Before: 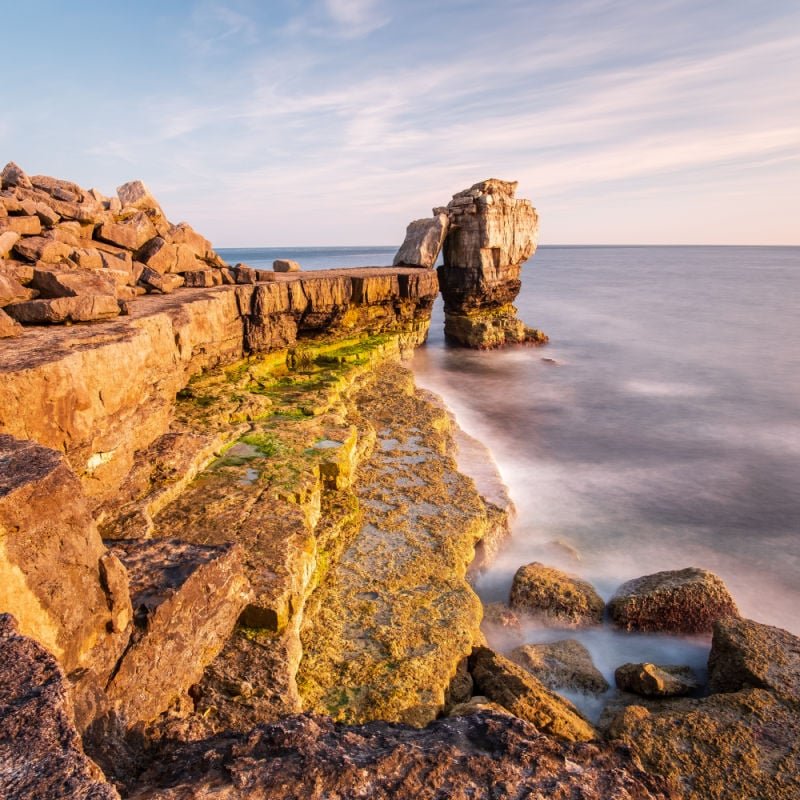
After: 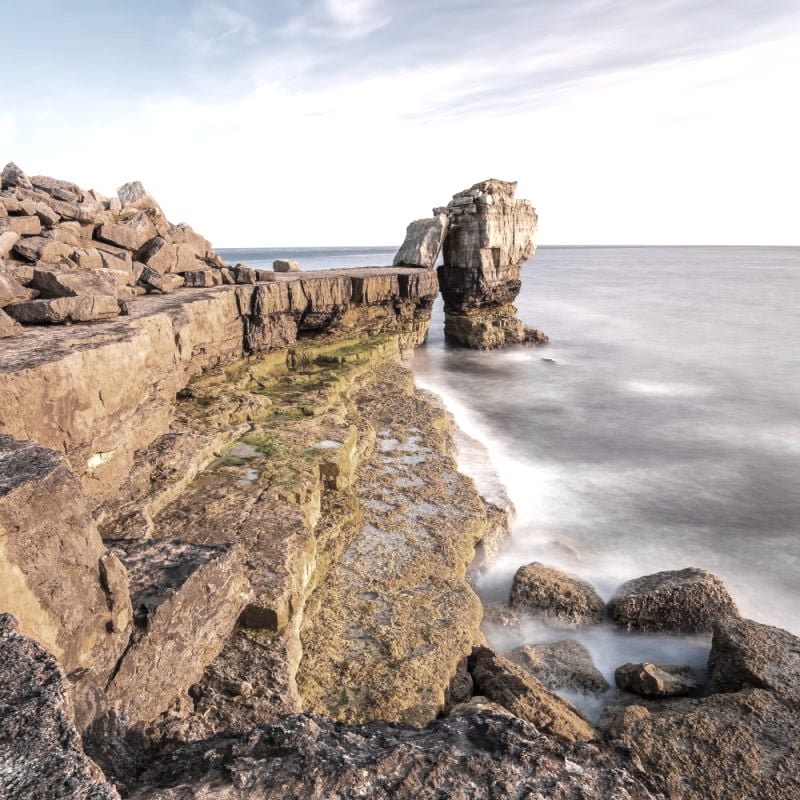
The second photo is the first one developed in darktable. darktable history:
exposure: black level correction 0, exposure 0.699 EV, compensate highlight preservation false
color zones: curves: ch0 [(0, 0.487) (0.241, 0.395) (0.434, 0.373) (0.658, 0.412) (0.838, 0.487)]; ch1 [(0, 0) (0.053, 0.053) (0.211, 0.202) (0.579, 0.259) (0.781, 0.241)]
